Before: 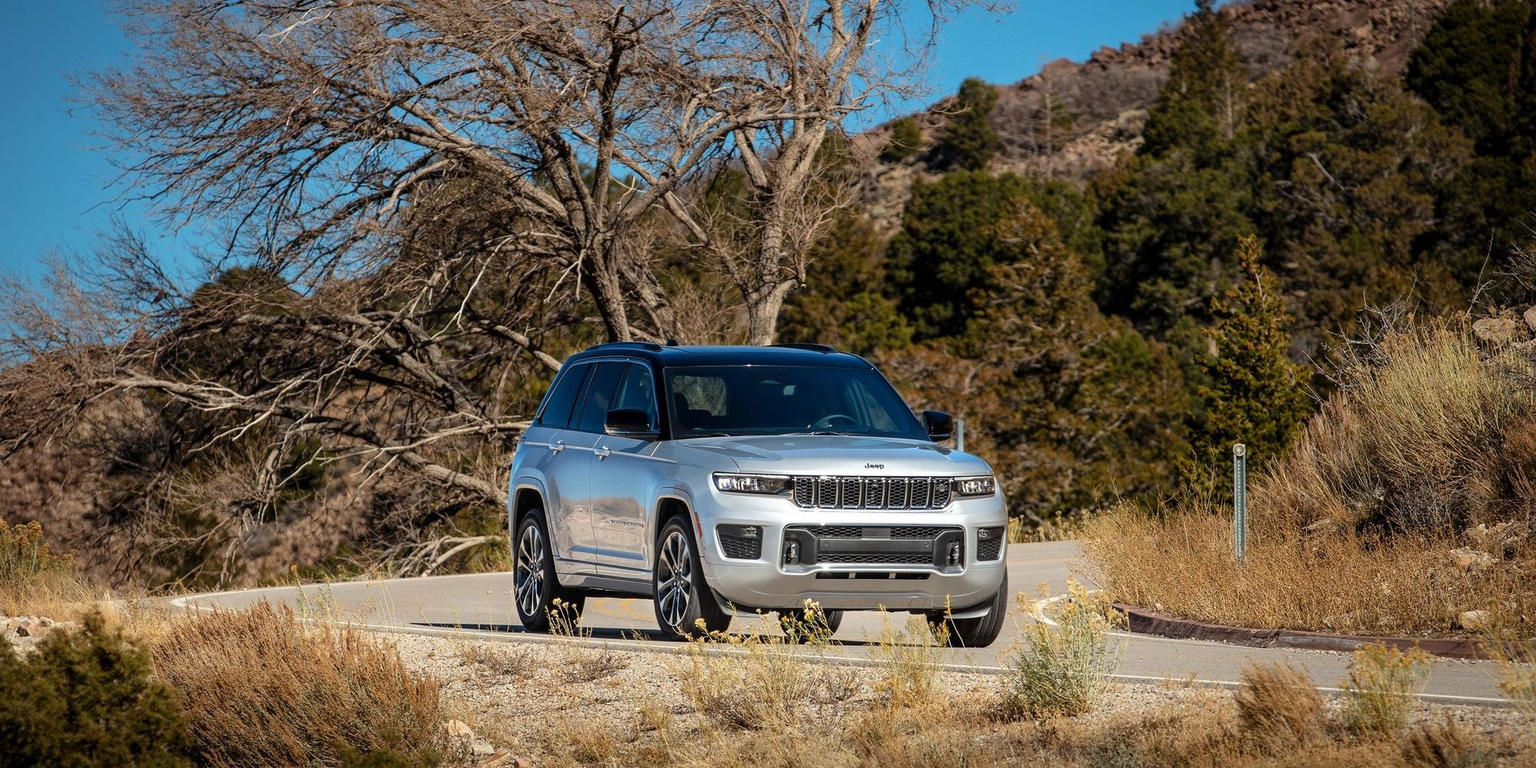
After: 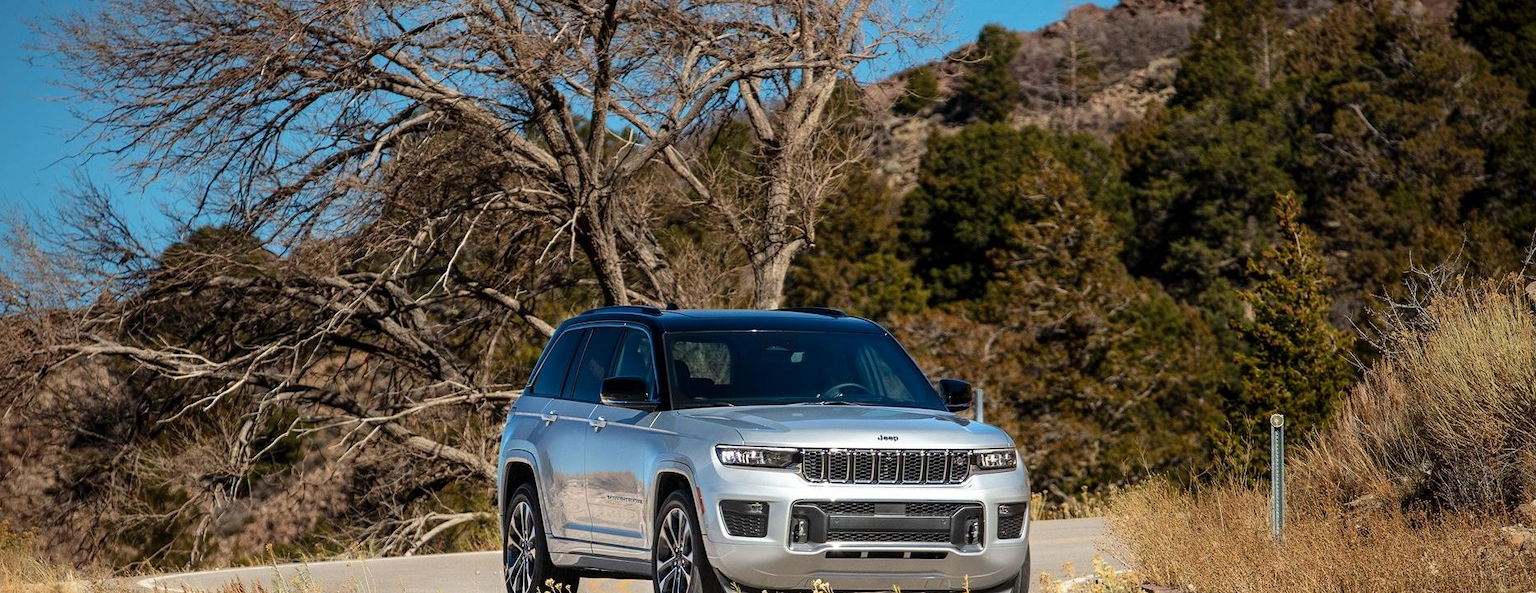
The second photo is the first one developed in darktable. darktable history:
contrast brightness saturation: contrast 0.07
crop: left 2.737%, top 7.287%, right 3.421%, bottom 20.179%
